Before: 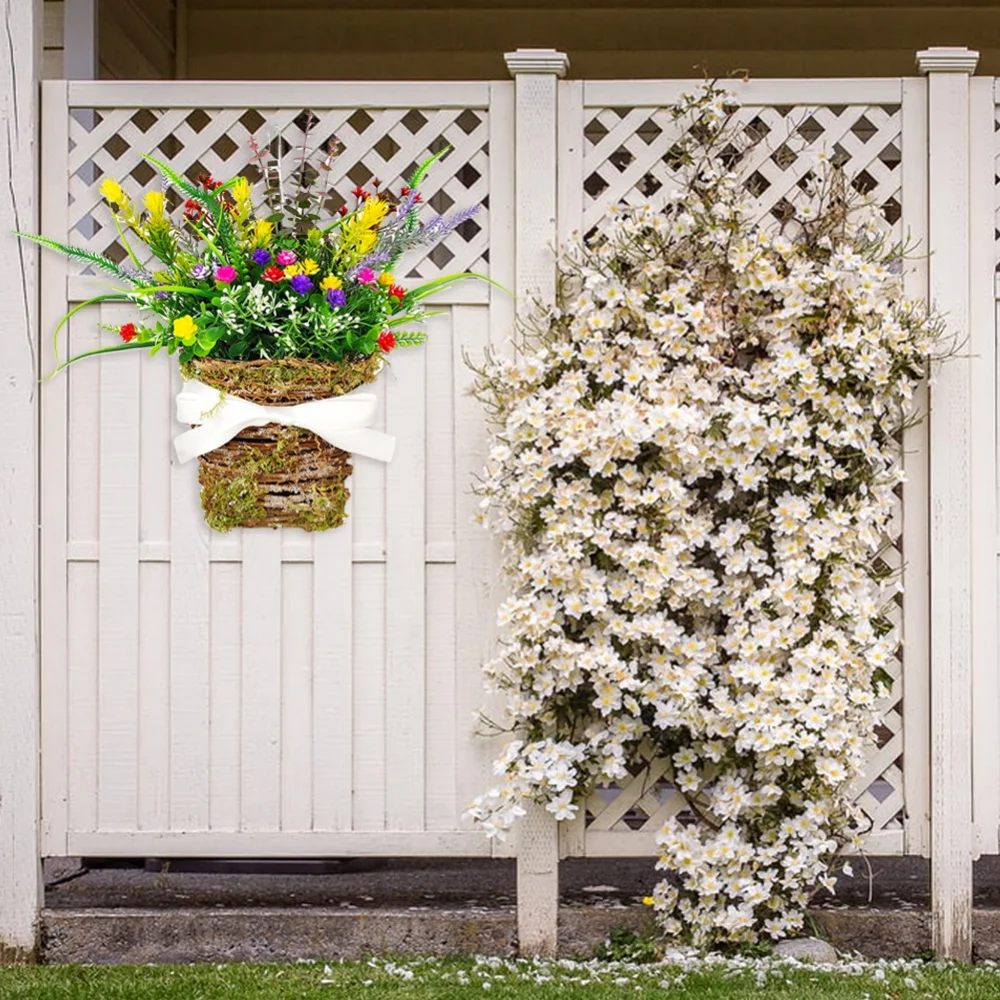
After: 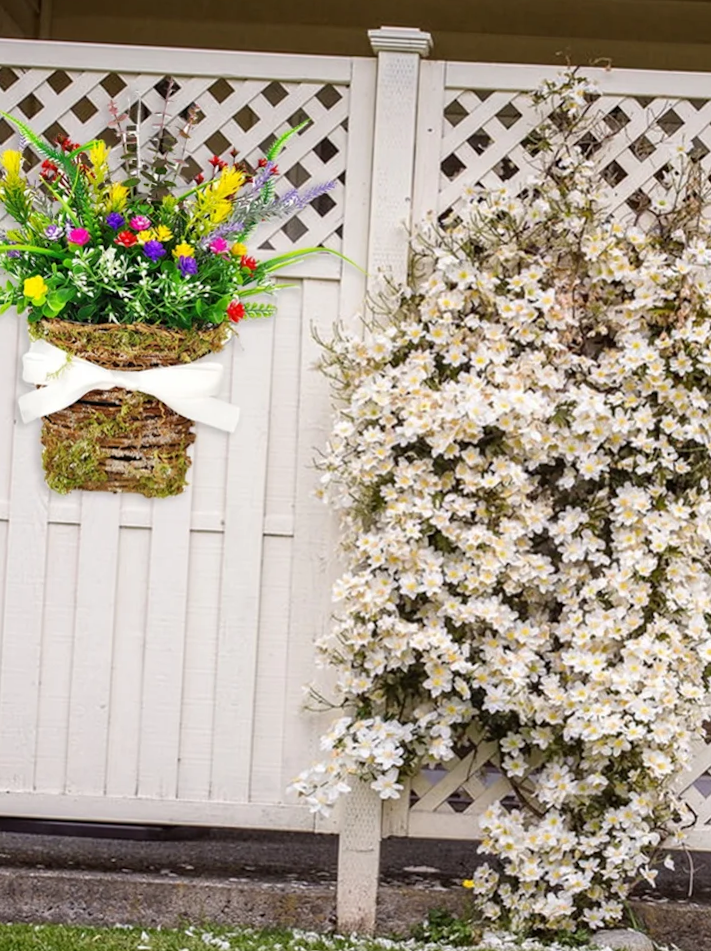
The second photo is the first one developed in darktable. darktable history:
crop and rotate: angle -2.95°, left 14.231%, top 0.035%, right 11.04%, bottom 0.083%
